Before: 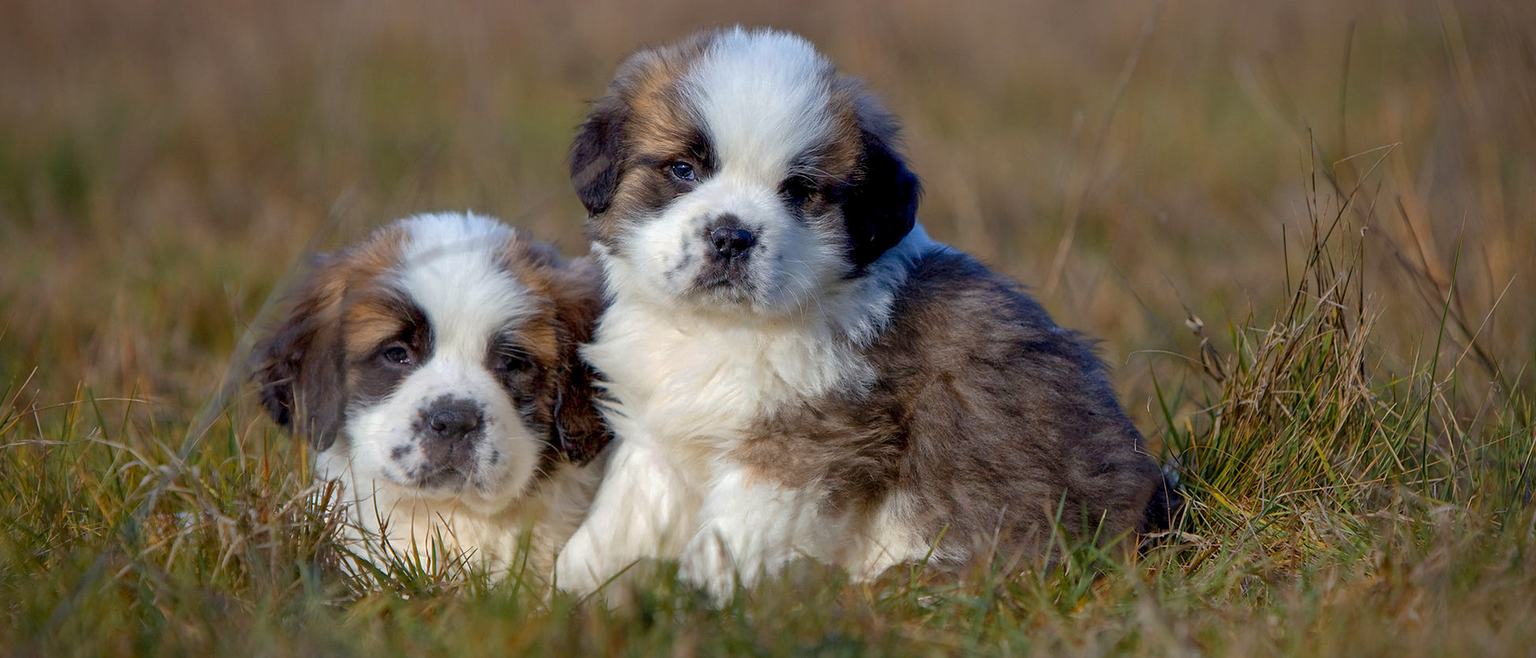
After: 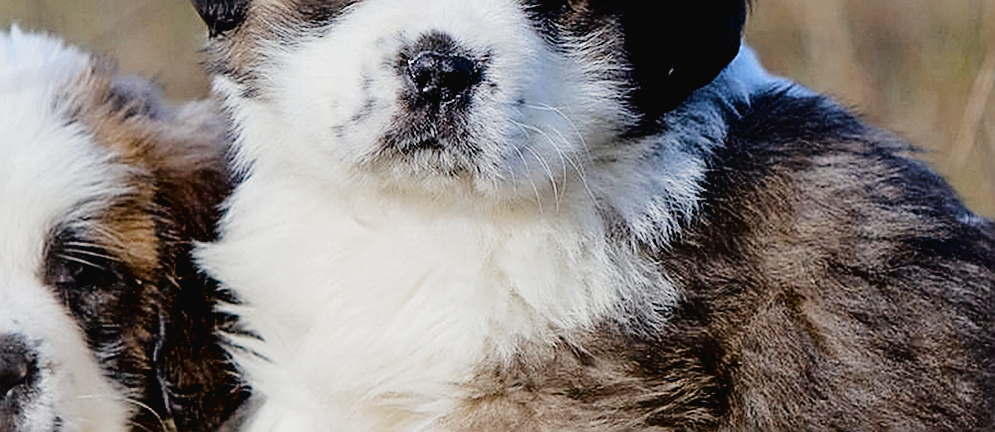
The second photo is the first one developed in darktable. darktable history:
sharpen: amount 0.885
tone curve: curves: ch0 [(0, 0.023) (0.104, 0.058) (0.21, 0.162) (0.469, 0.524) (0.579, 0.65) (0.725, 0.8) (0.858, 0.903) (1, 0.974)]; ch1 [(0, 0) (0.414, 0.395) (0.447, 0.447) (0.502, 0.501) (0.521, 0.512) (0.566, 0.566) (0.618, 0.61) (0.654, 0.642) (1, 1)]; ch2 [(0, 0) (0.369, 0.388) (0.437, 0.453) (0.492, 0.485) (0.524, 0.508) (0.553, 0.566) (0.583, 0.608) (1, 1)], color space Lab, linked channels, preserve colors none
crop: left 29.994%, top 29.612%, right 30.191%, bottom 29.969%
exposure: black level correction 0.001, exposure 0.499 EV, compensate highlight preservation false
color zones: curves: ch0 [(0, 0.5) (0.125, 0.4) (0.25, 0.5) (0.375, 0.4) (0.5, 0.4) (0.625, 0.6) (0.75, 0.6) (0.875, 0.5)]; ch1 [(0, 0.35) (0.125, 0.45) (0.25, 0.35) (0.375, 0.35) (0.5, 0.35) (0.625, 0.35) (0.75, 0.45) (0.875, 0.35)]; ch2 [(0, 0.6) (0.125, 0.5) (0.25, 0.5) (0.375, 0.6) (0.5, 0.6) (0.625, 0.5) (0.75, 0.5) (0.875, 0.5)]
filmic rgb: black relative exposure -7.65 EV, white relative exposure 4.56 EV, hardness 3.61, preserve chrominance no, color science v4 (2020), iterations of high-quality reconstruction 10
